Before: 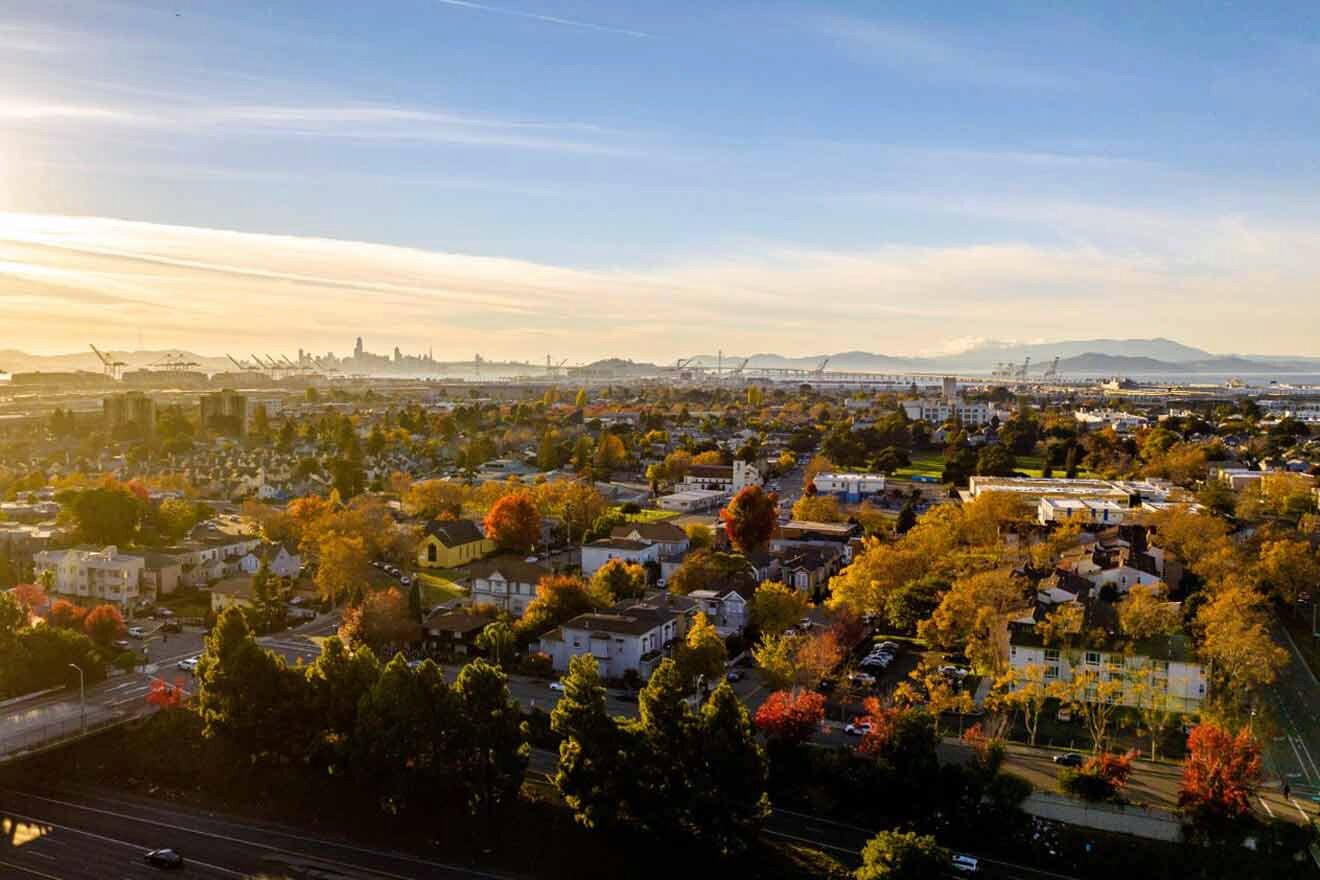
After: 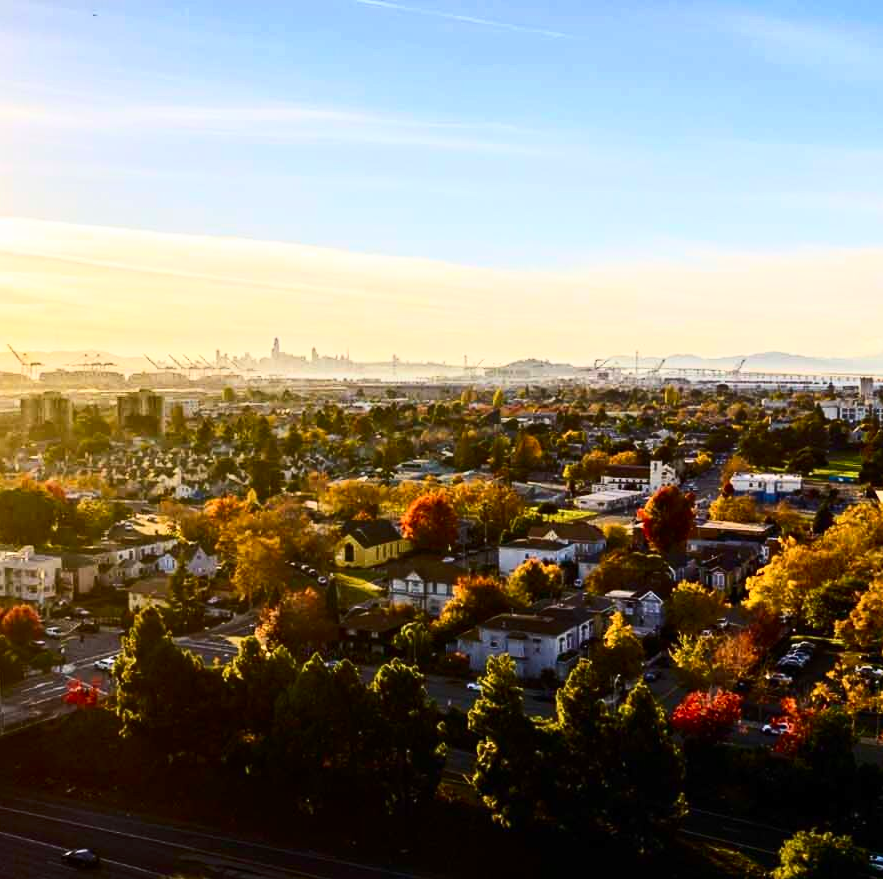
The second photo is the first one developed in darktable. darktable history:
crop and rotate: left 6.342%, right 26.749%
contrast brightness saturation: contrast 0.403, brightness 0.113, saturation 0.21
